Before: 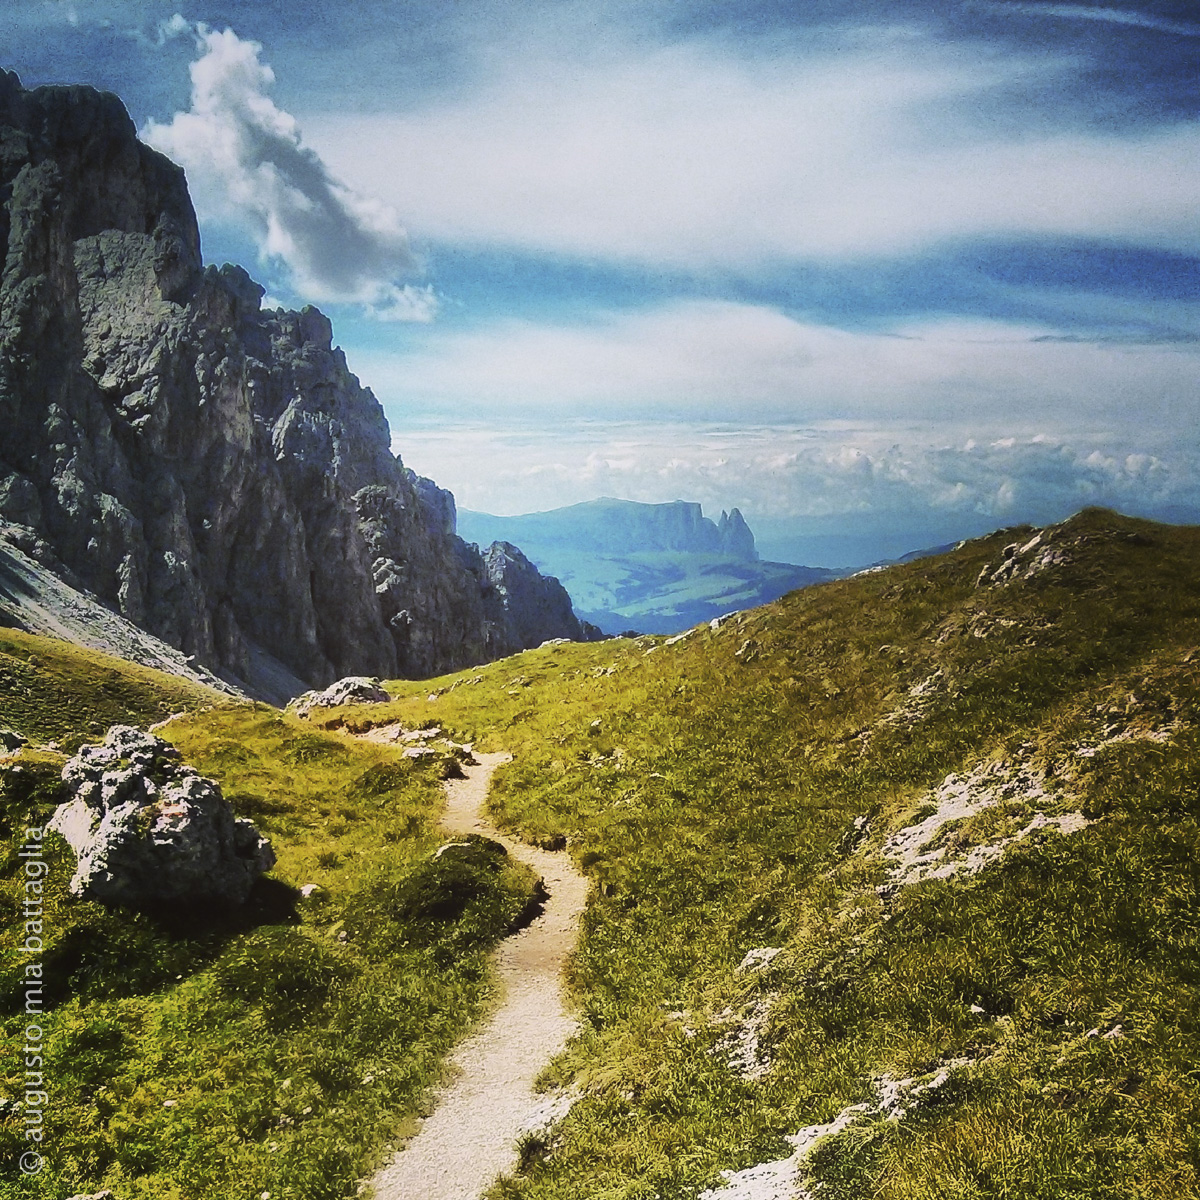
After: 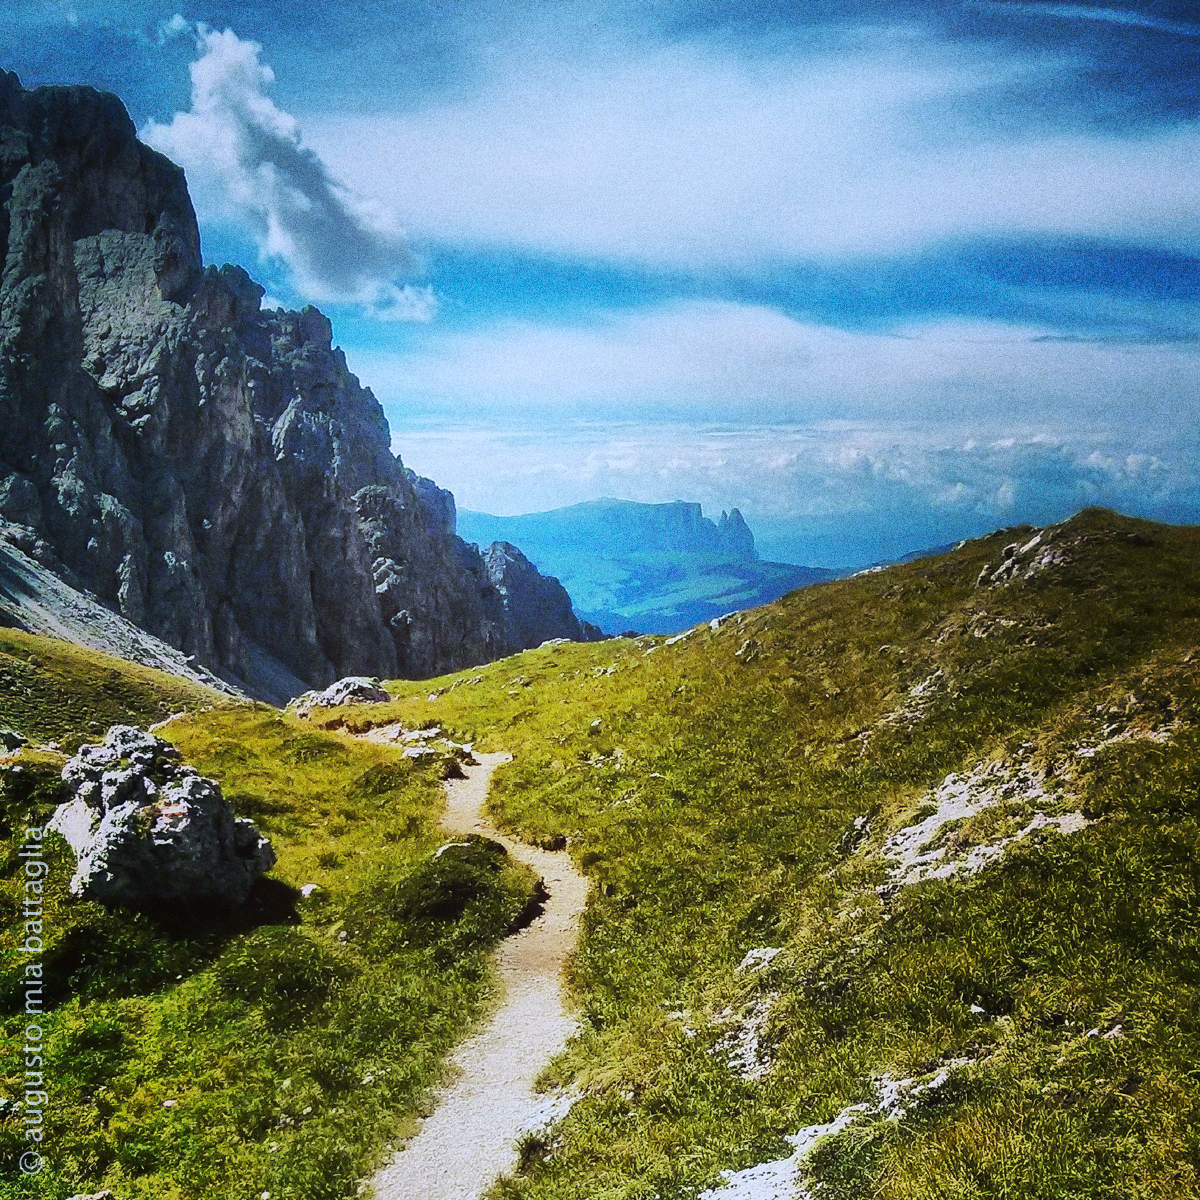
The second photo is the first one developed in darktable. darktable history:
white balance: red 0.931, blue 1.11
grain: coarseness 0.09 ISO, strength 40%
